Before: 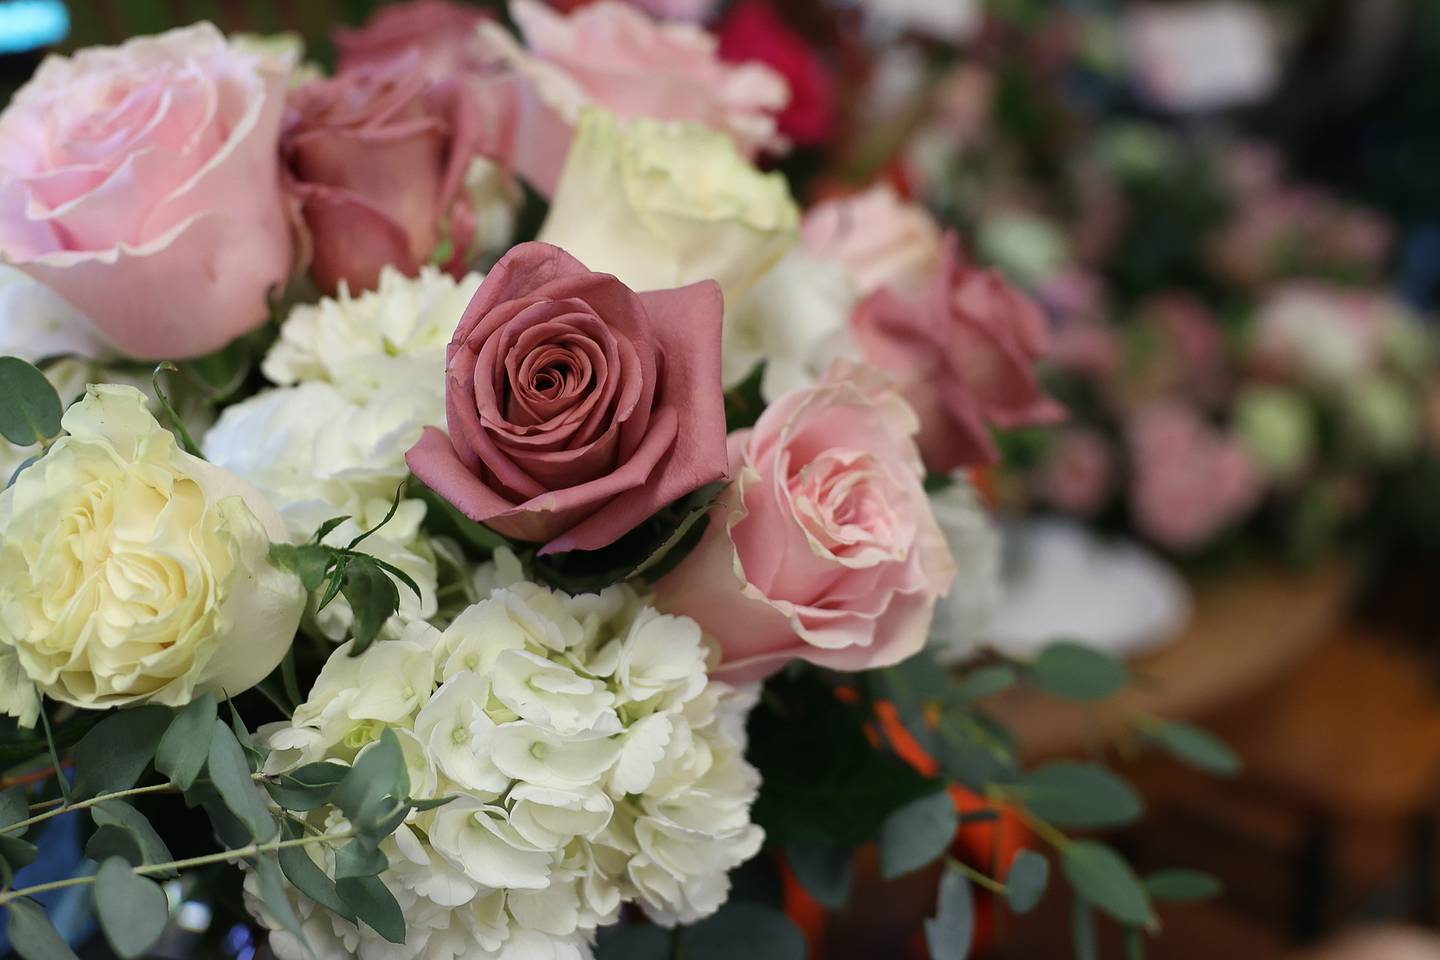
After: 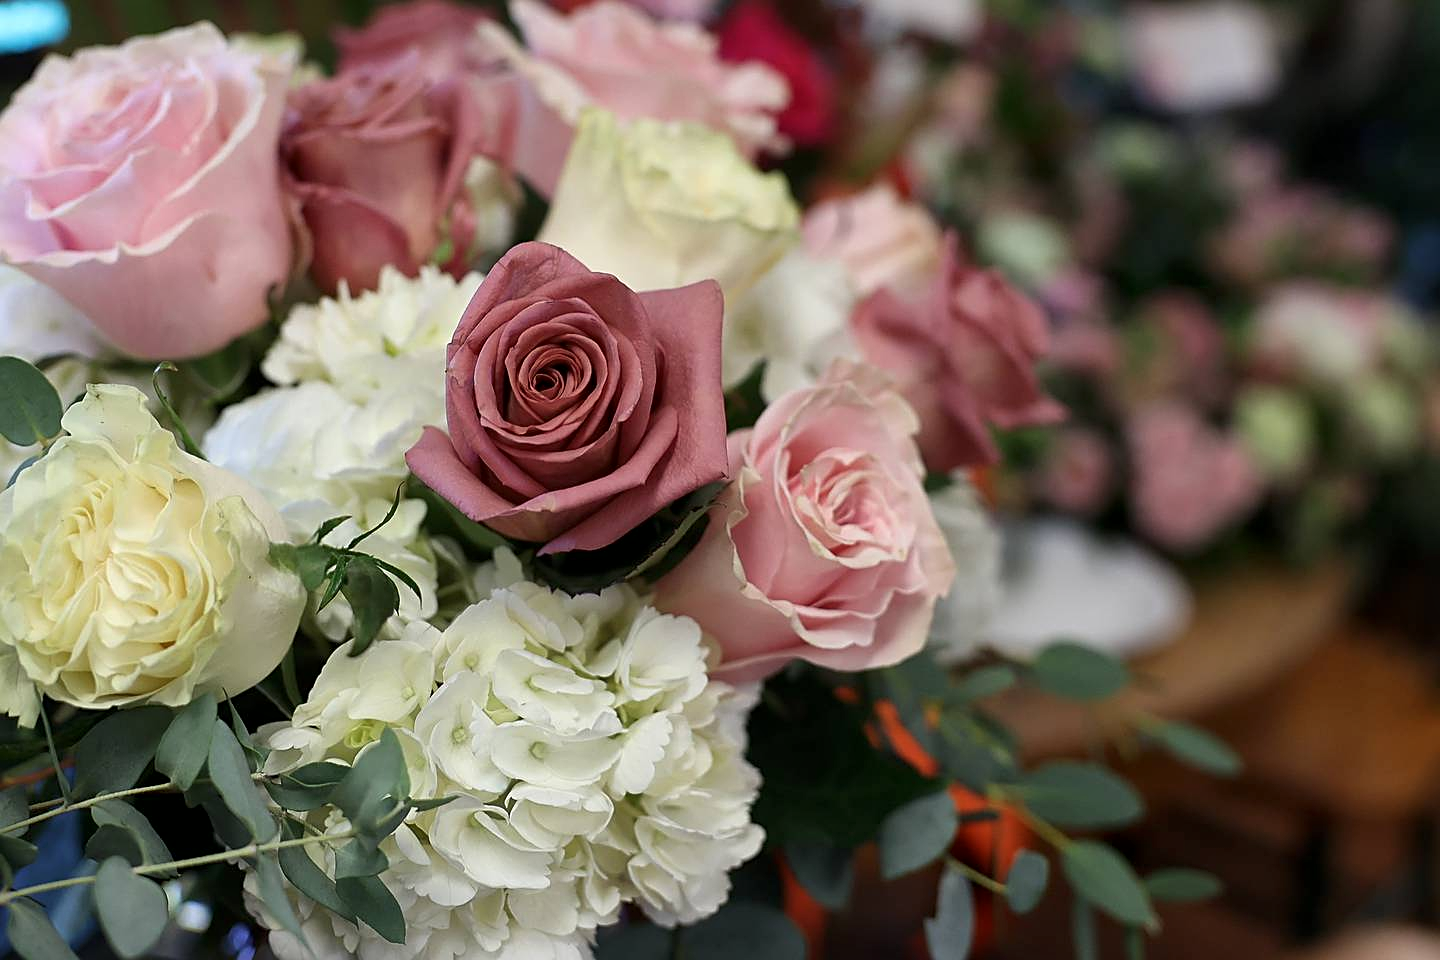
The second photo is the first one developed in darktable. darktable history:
sharpen: on, module defaults
local contrast: mode bilateral grid, contrast 19, coarseness 50, detail 129%, midtone range 0.2
